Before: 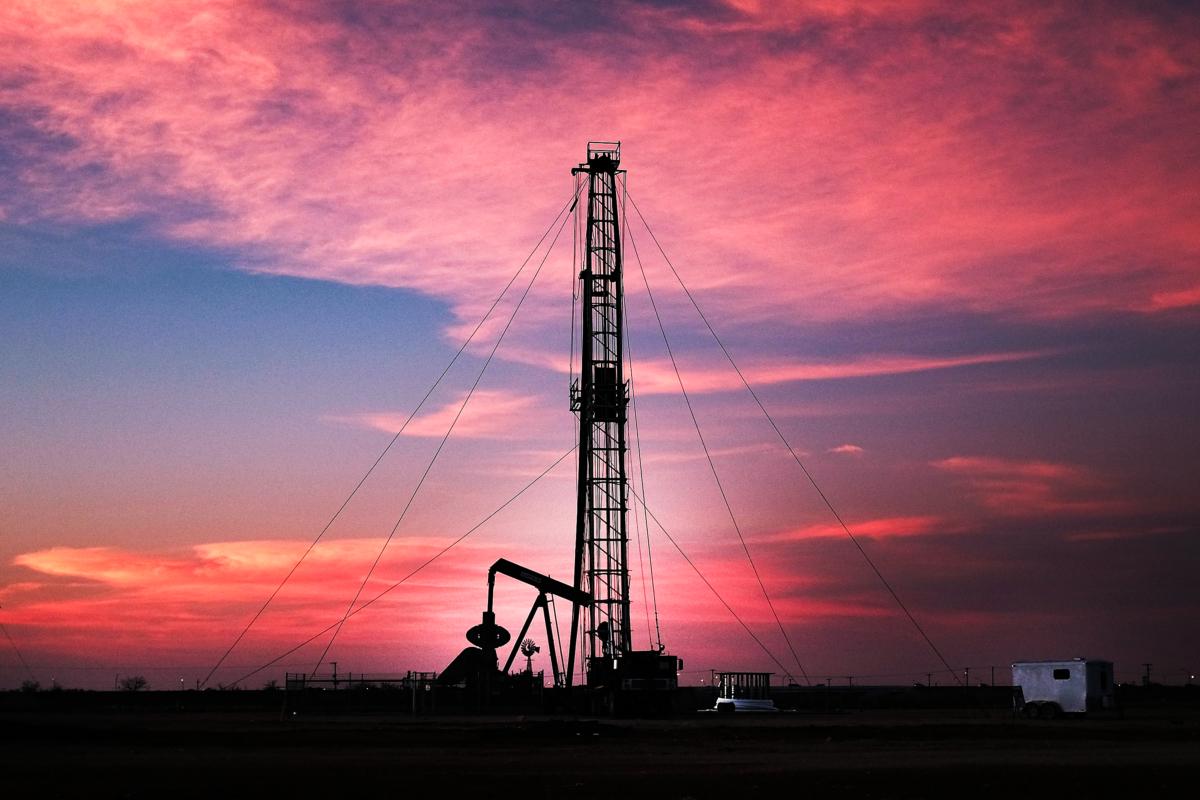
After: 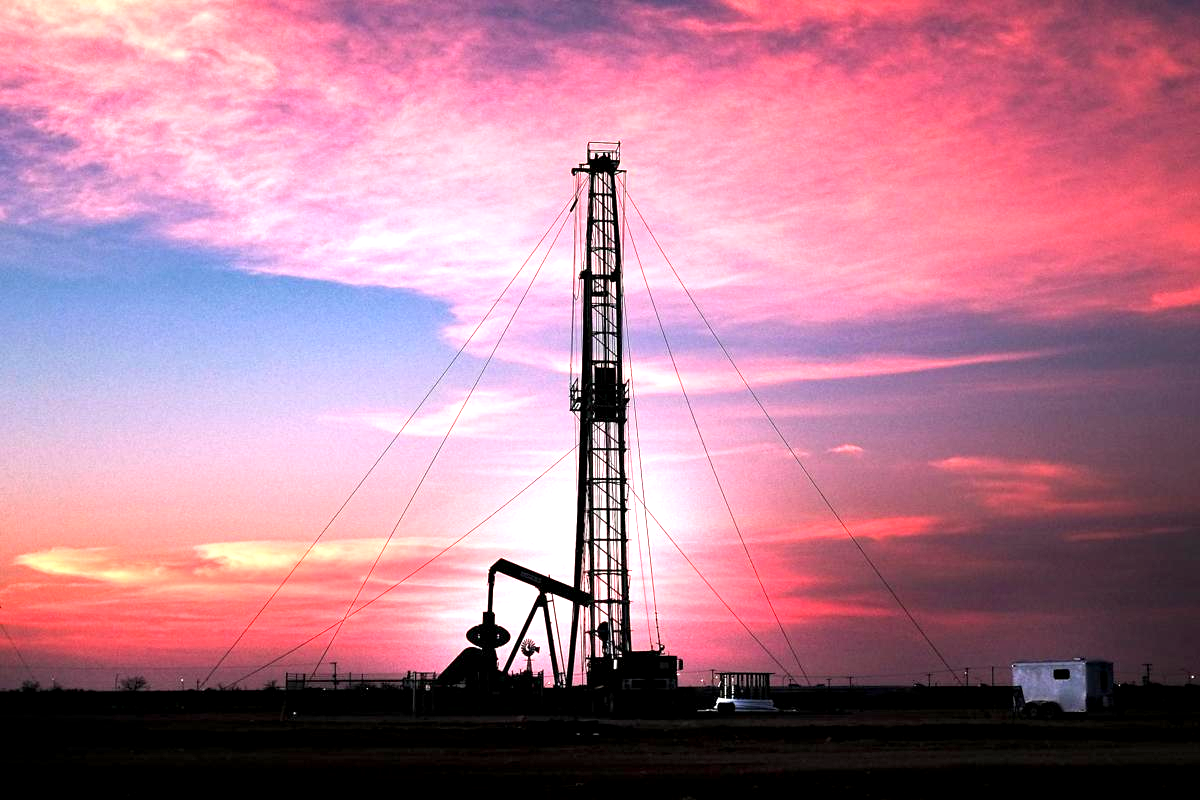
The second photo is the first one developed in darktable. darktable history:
local contrast: highlights 101%, shadows 99%, detail 119%, midtone range 0.2
levels: levels [0, 0.476, 0.951]
exposure: black level correction 0.001, exposure 1 EV, compensate exposure bias true, compensate highlight preservation false
